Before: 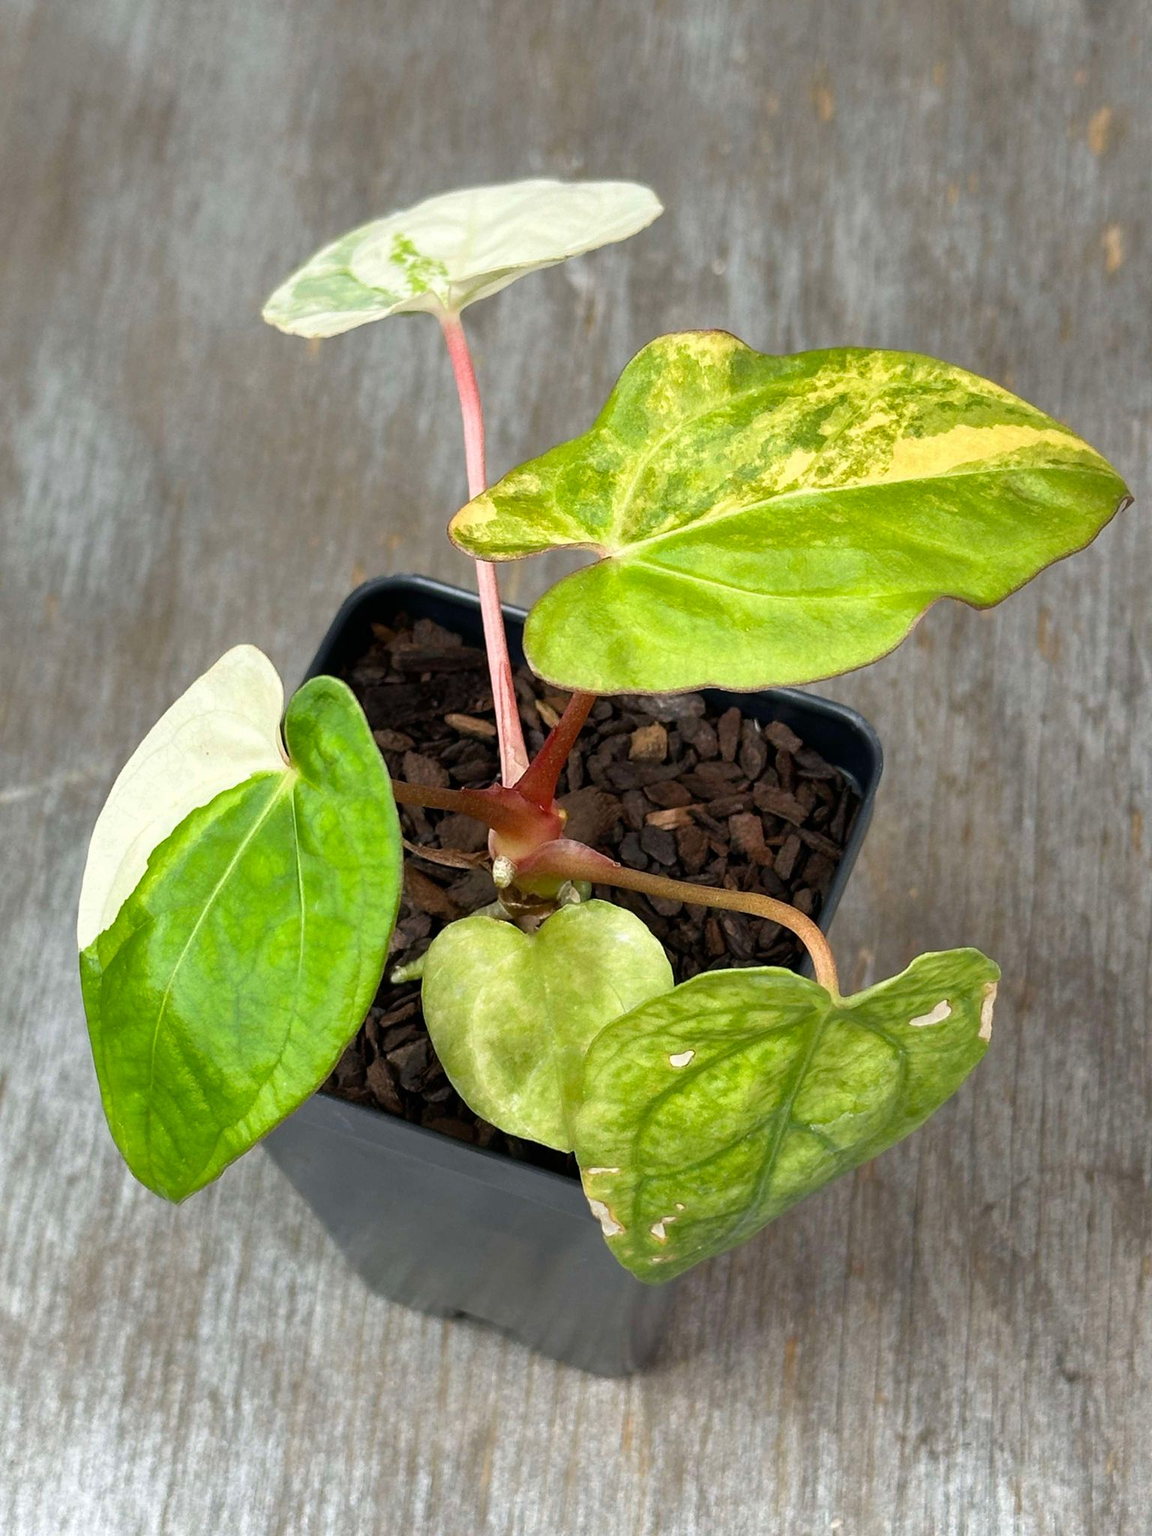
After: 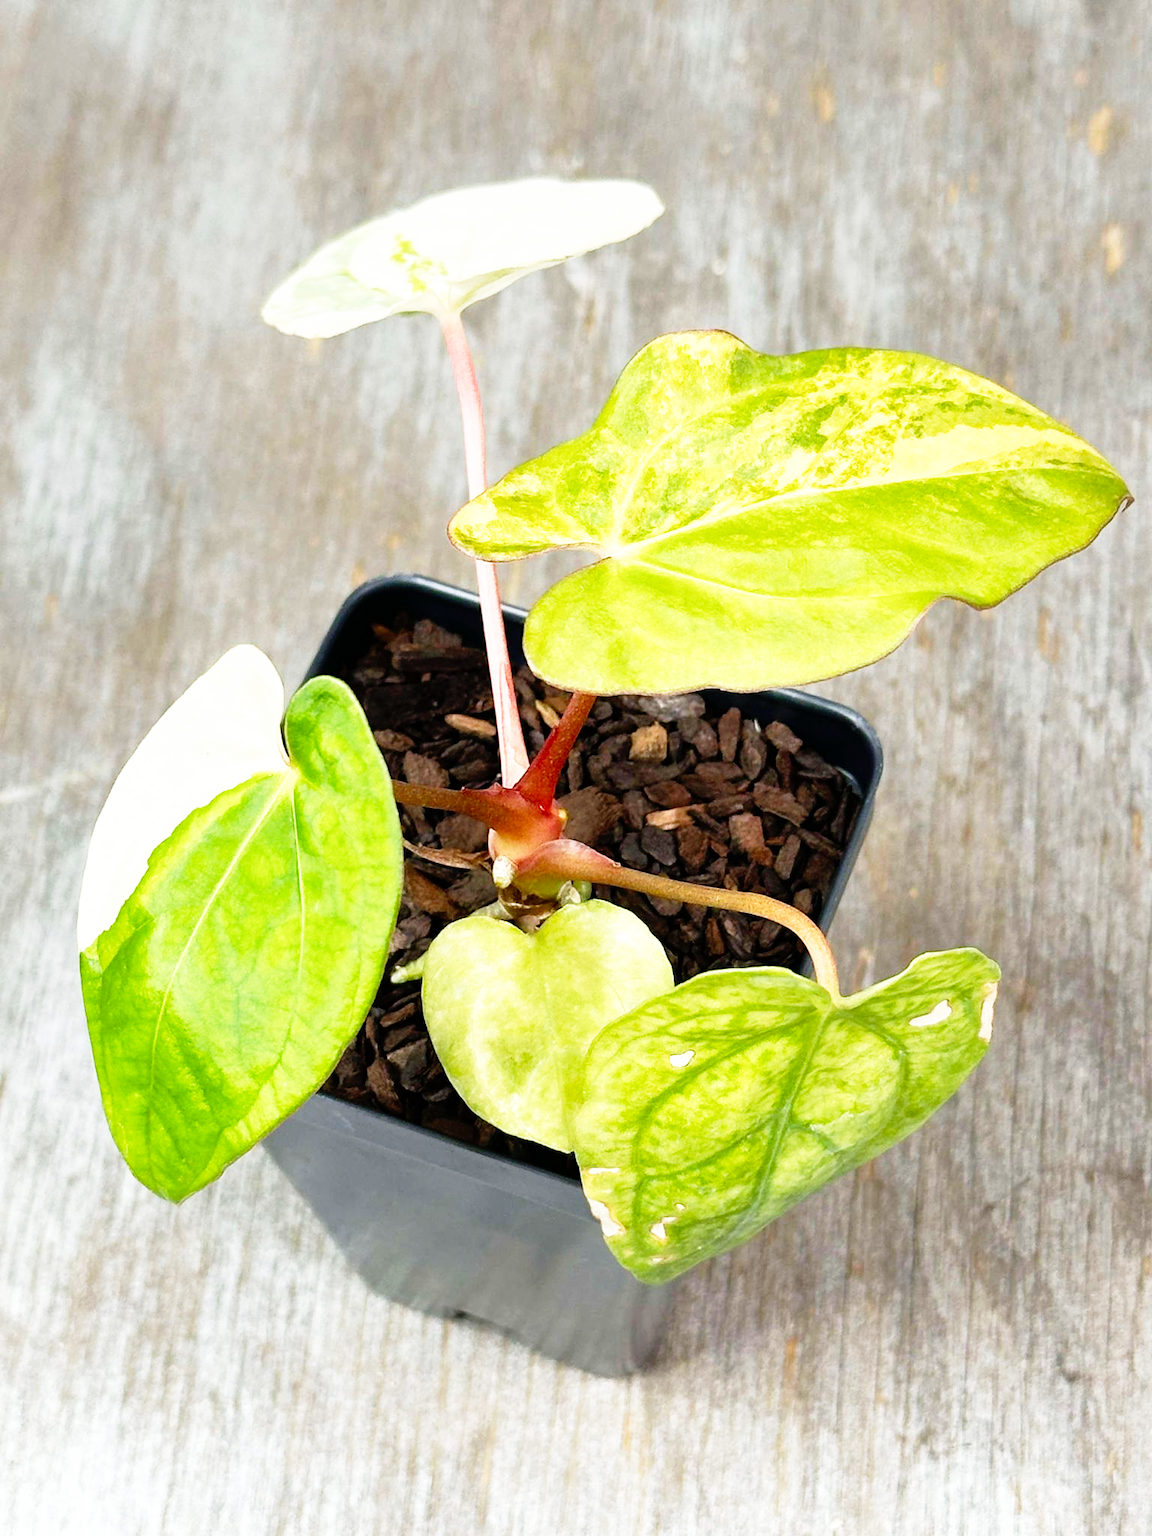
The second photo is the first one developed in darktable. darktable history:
base curve: curves: ch0 [(0, 0) (0.012, 0.01) (0.073, 0.168) (0.31, 0.711) (0.645, 0.957) (1, 1)], preserve colors none
tone curve: curves: ch0 [(0, 0) (0.003, 0.003) (0.011, 0.011) (0.025, 0.025) (0.044, 0.044) (0.069, 0.068) (0.1, 0.098) (0.136, 0.134) (0.177, 0.175) (0.224, 0.221) (0.277, 0.273) (0.335, 0.33) (0.399, 0.393) (0.468, 0.461) (0.543, 0.546) (0.623, 0.625) (0.709, 0.711) (0.801, 0.802) (0.898, 0.898) (1, 1)], preserve colors none
